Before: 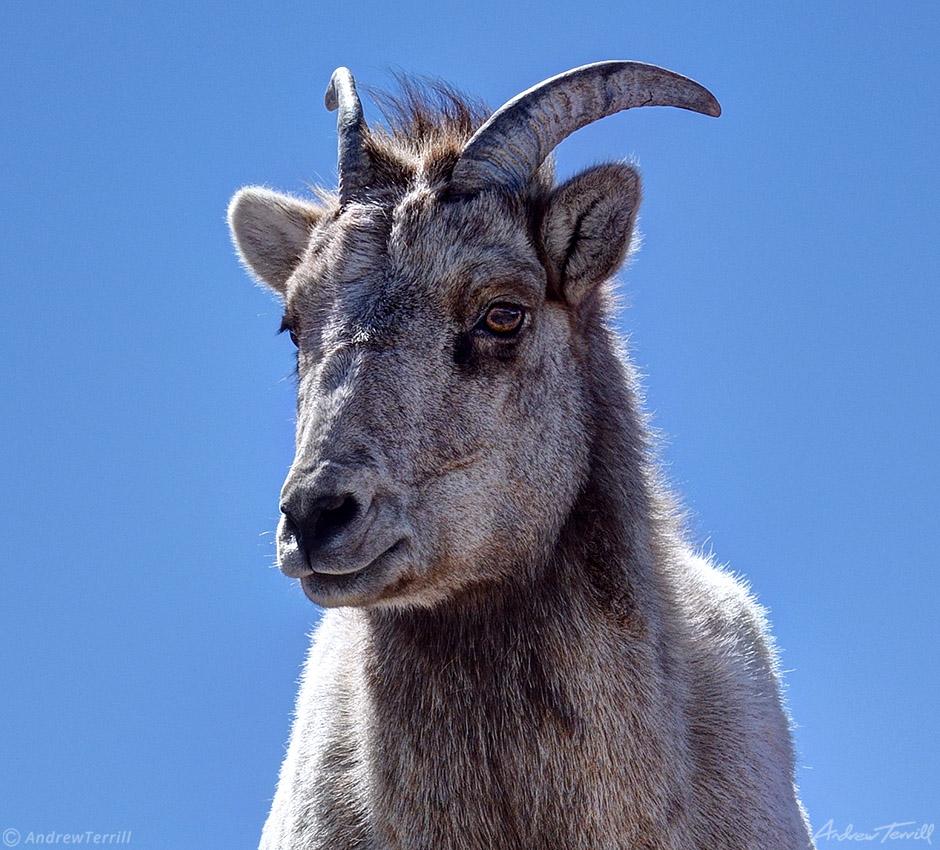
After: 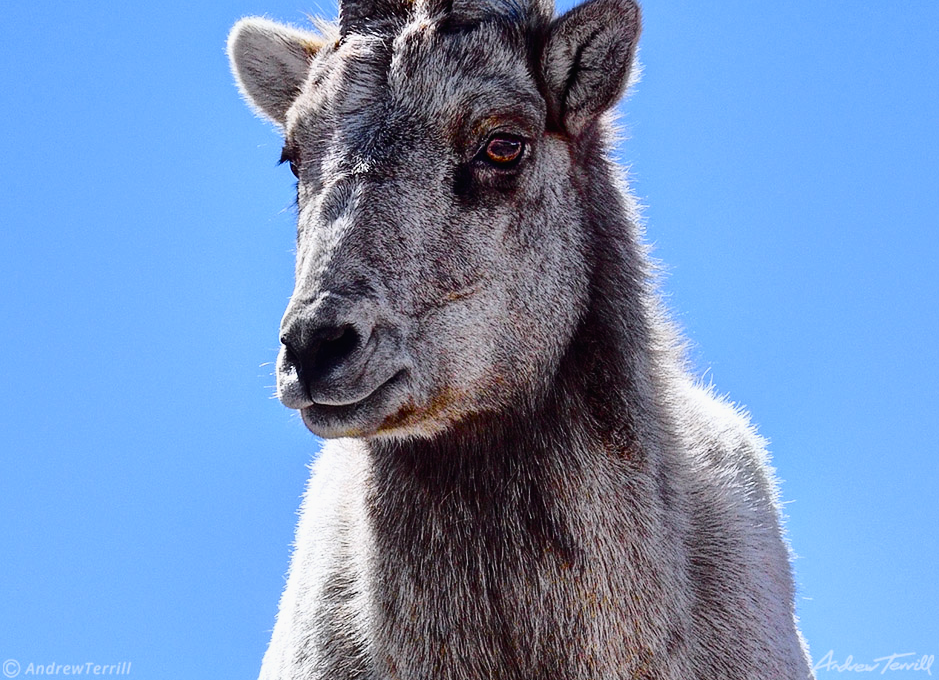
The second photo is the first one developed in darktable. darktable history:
crop and rotate: top 19.998%
tone curve: curves: ch0 [(0, 0.012) (0.037, 0.03) (0.123, 0.092) (0.19, 0.157) (0.269, 0.27) (0.48, 0.57) (0.595, 0.695) (0.718, 0.823) (0.855, 0.913) (1, 0.982)]; ch1 [(0, 0) (0.243, 0.245) (0.422, 0.415) (0.493, 0.495) (0.508, 0.506) (0.536, 0.542) (0.569, 0.611) (0.611, 0.662) (0.769, 0.807) (1, 1)]; ch2 [(0, 0) (0.249, 0.216) (0.349, 0.321) (0.424, 0.442) (0.476, 0.483) (0.498, 0.499) (0.517, 0.519) (0.532, 0.56) (0.569, 0.624) (0.614, 0.667) (0.706, 0.757) (0.808, 0.809) (0.991, 0.968)], color space Lab, independent channels, preserve colors none
